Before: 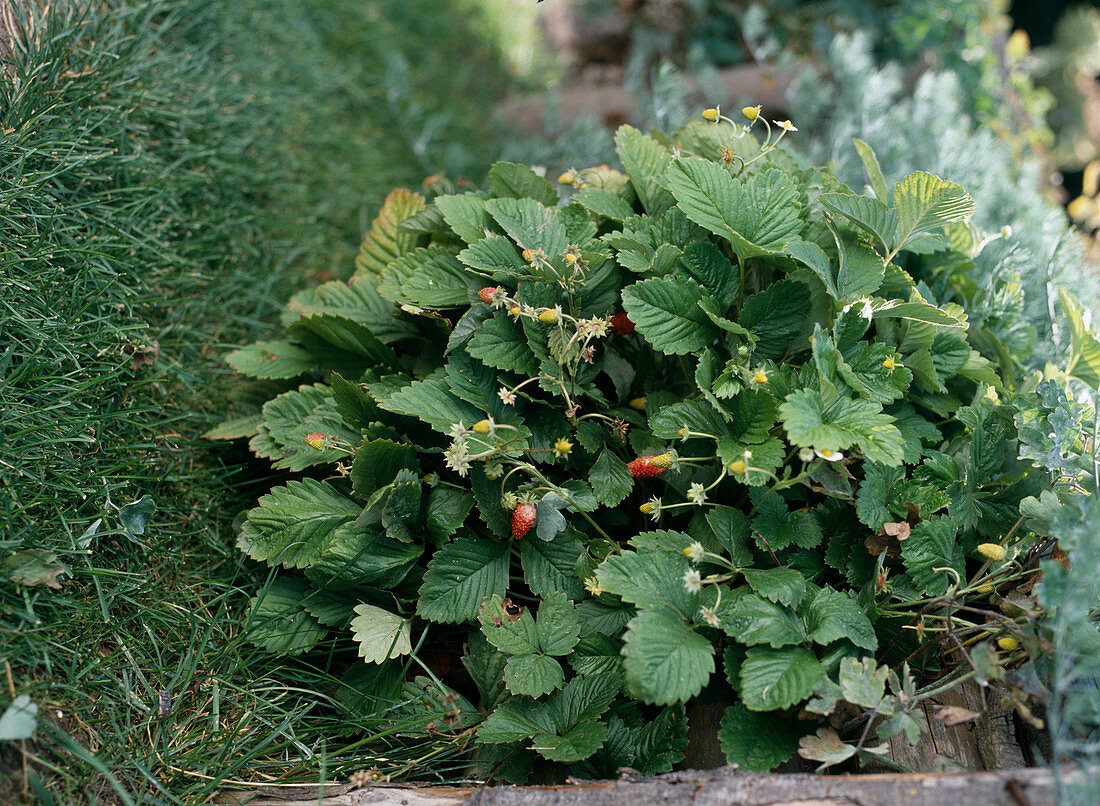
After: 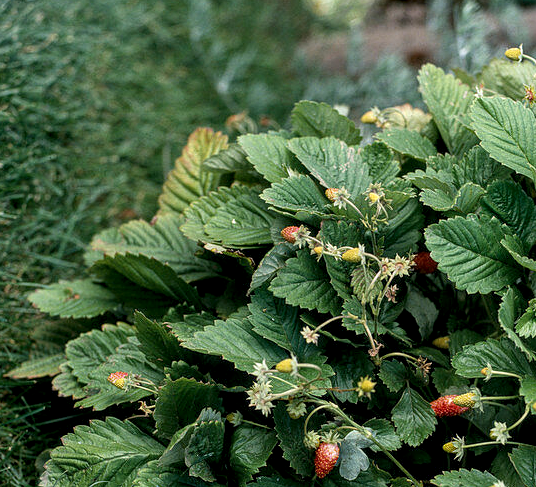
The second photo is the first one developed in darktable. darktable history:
crop: left 17.954%, top 7.691%, right 32.959%, bottom 31.78%
local contrast: detail 150%
exposure: exposure 0.014 EV, compensate highlight preservation false
